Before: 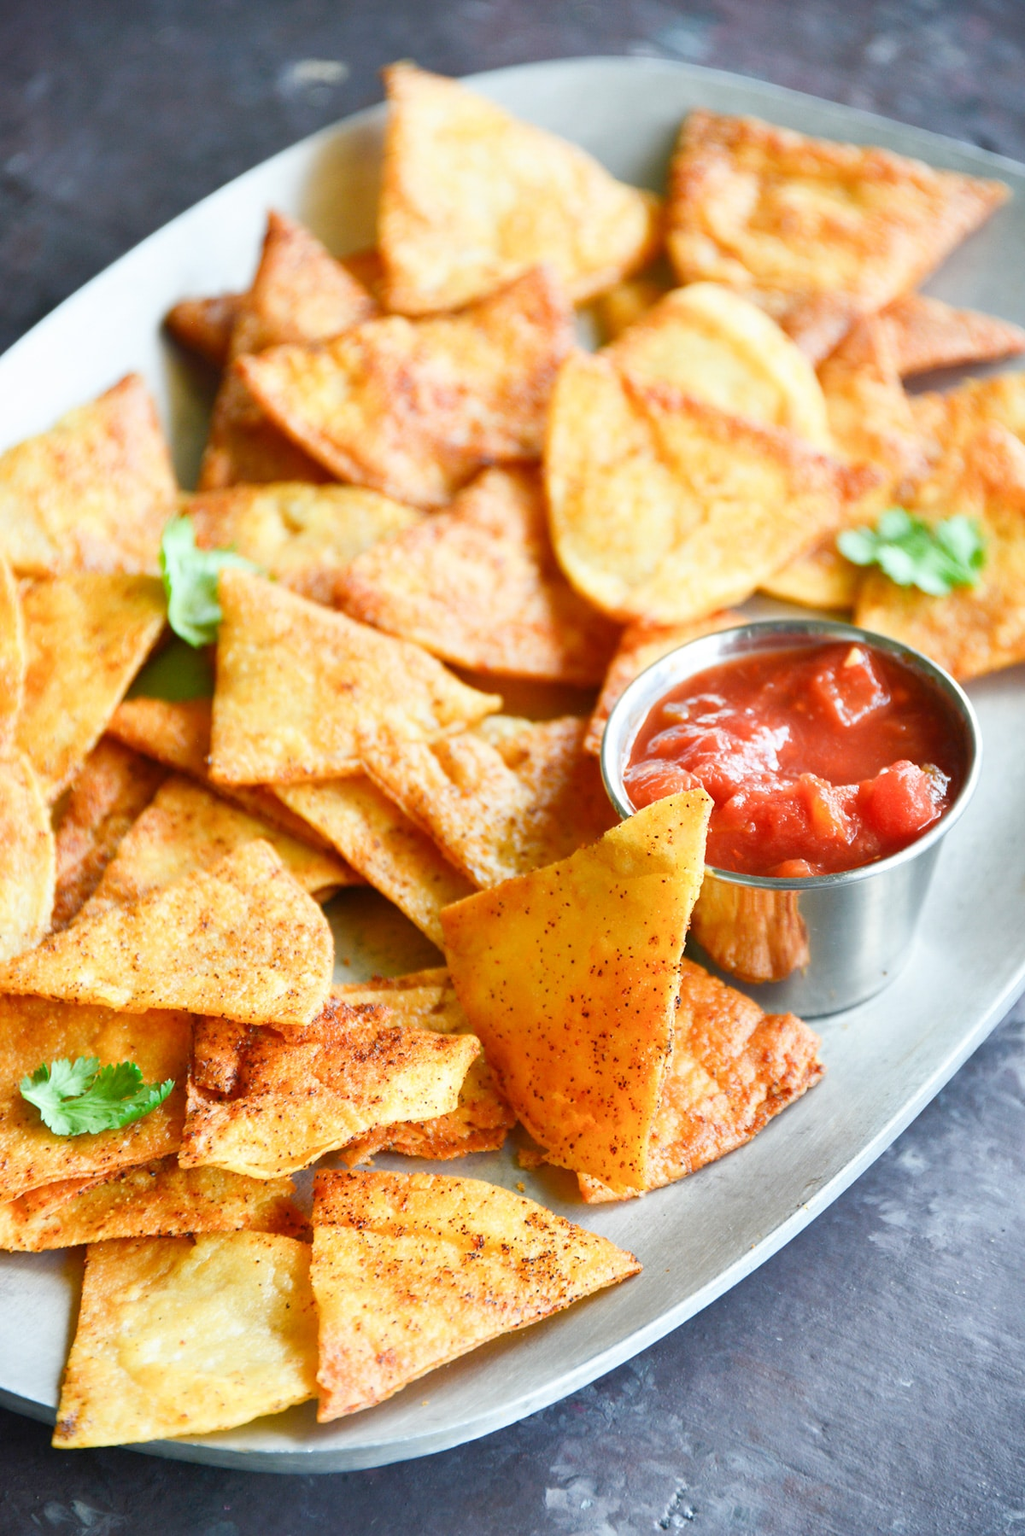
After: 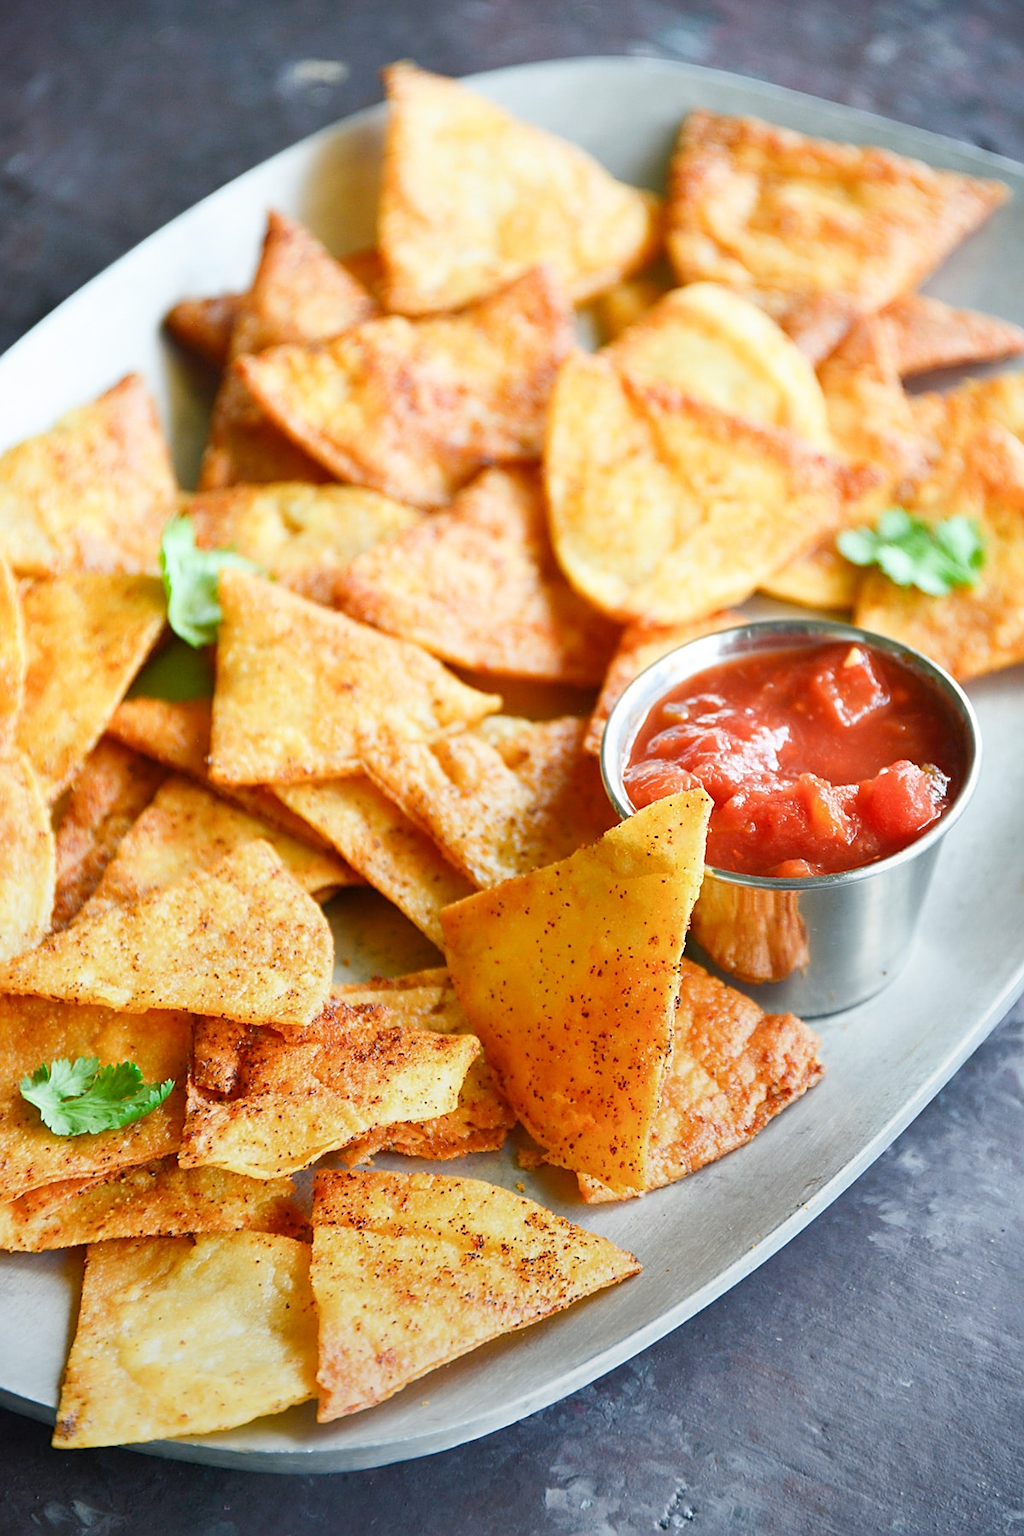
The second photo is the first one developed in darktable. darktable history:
graduated density: rotation -180°, offset 24.95
sharpen: on, module defaults
